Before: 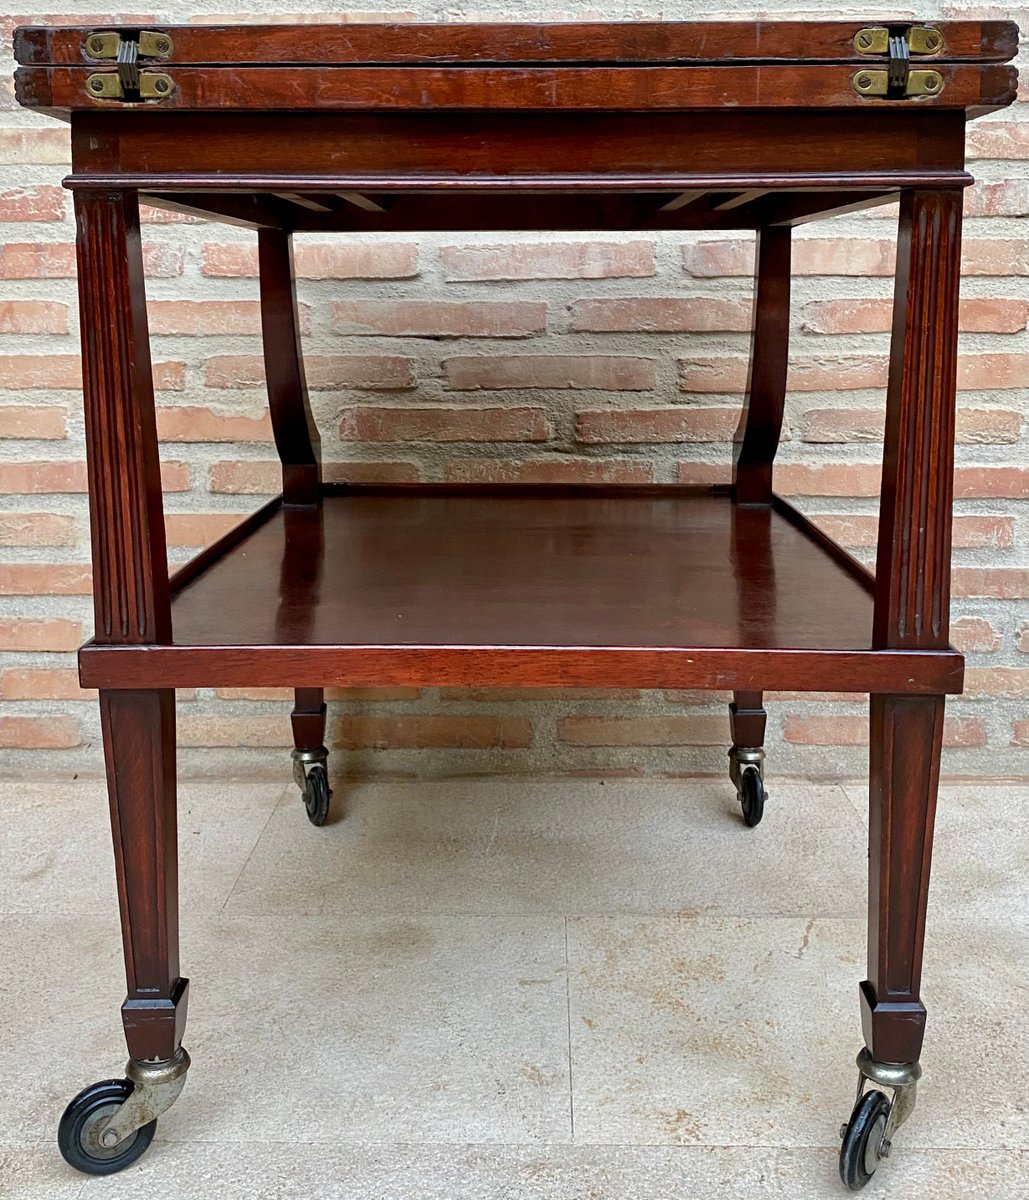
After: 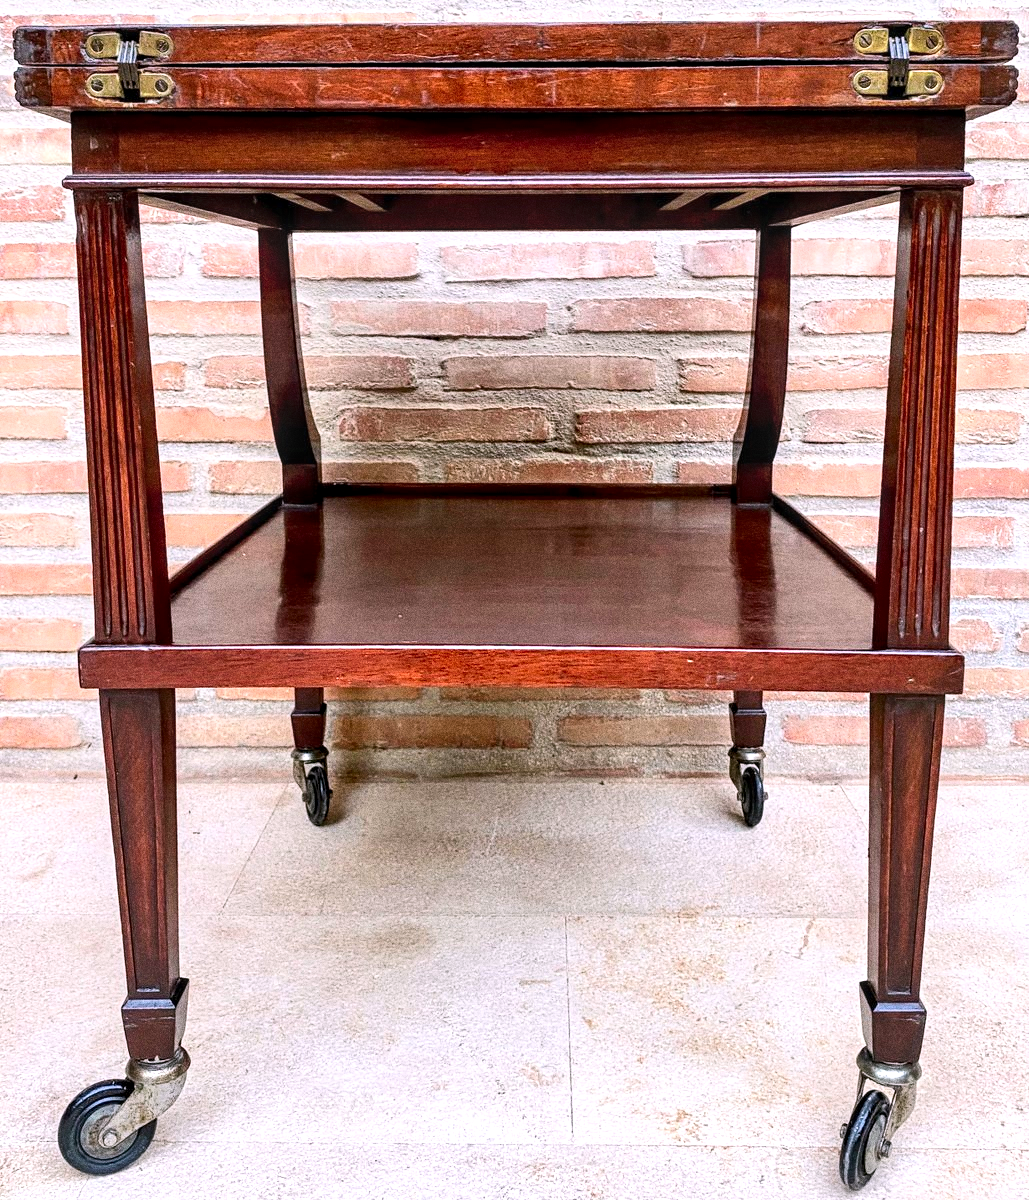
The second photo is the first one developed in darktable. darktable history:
exposure: black level correction 0, exposure 0.5 EV, compensate exposure bias true, compensate highlight preservation false
grain: coarseness 0.09 ISO, strength 40%
white balance: red 1.05, blue 1.072
local contrast: detail 144%
contrast brightness saturation: contrast 0.2, brightness 0.15, saturation 0.14
